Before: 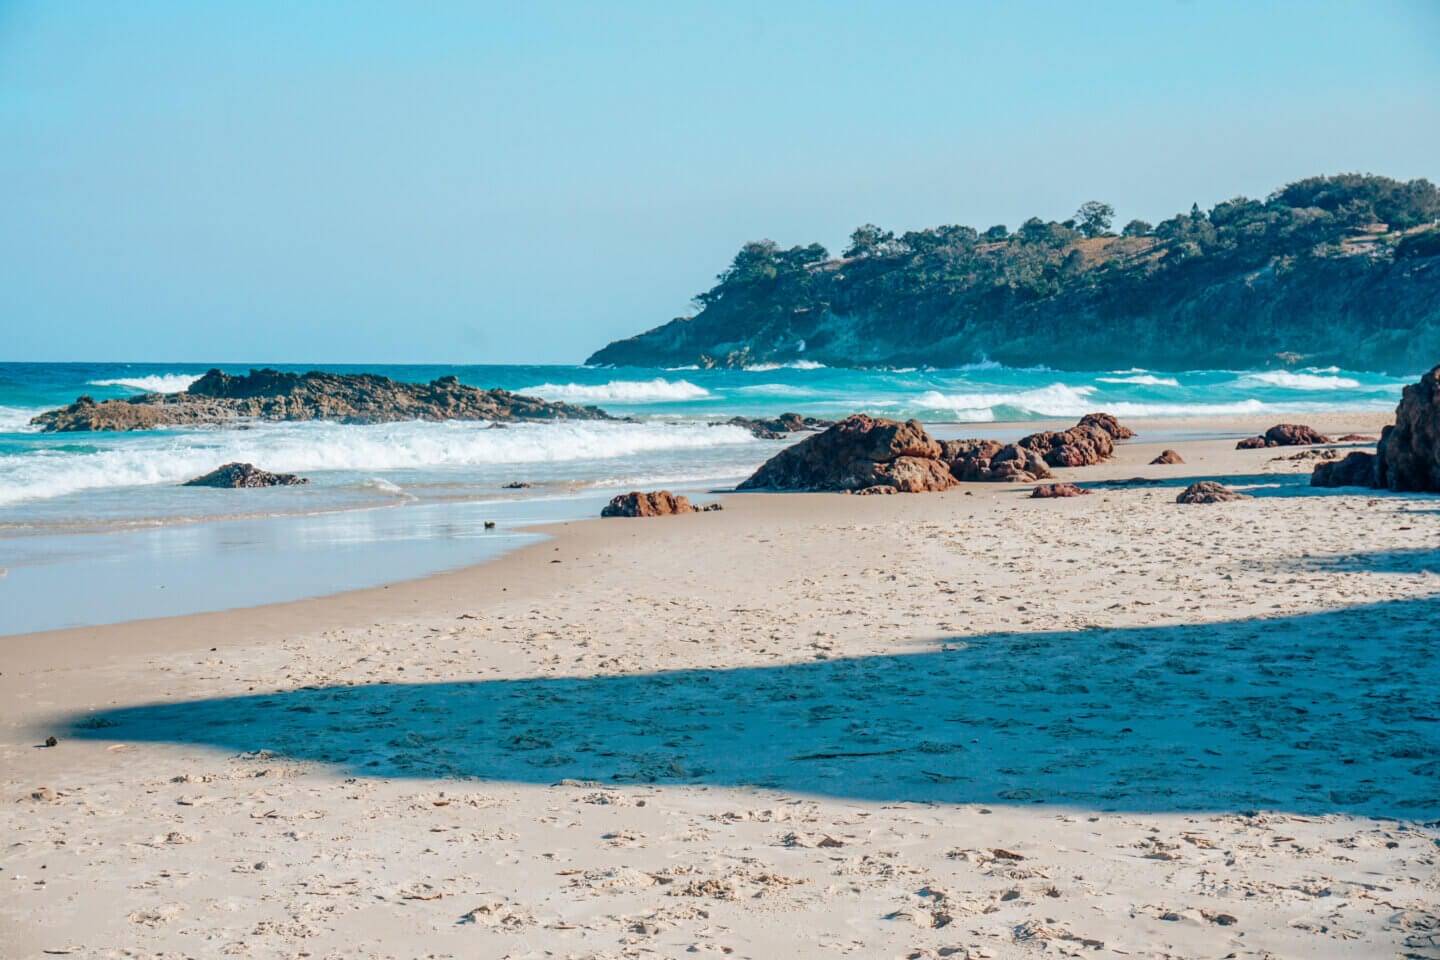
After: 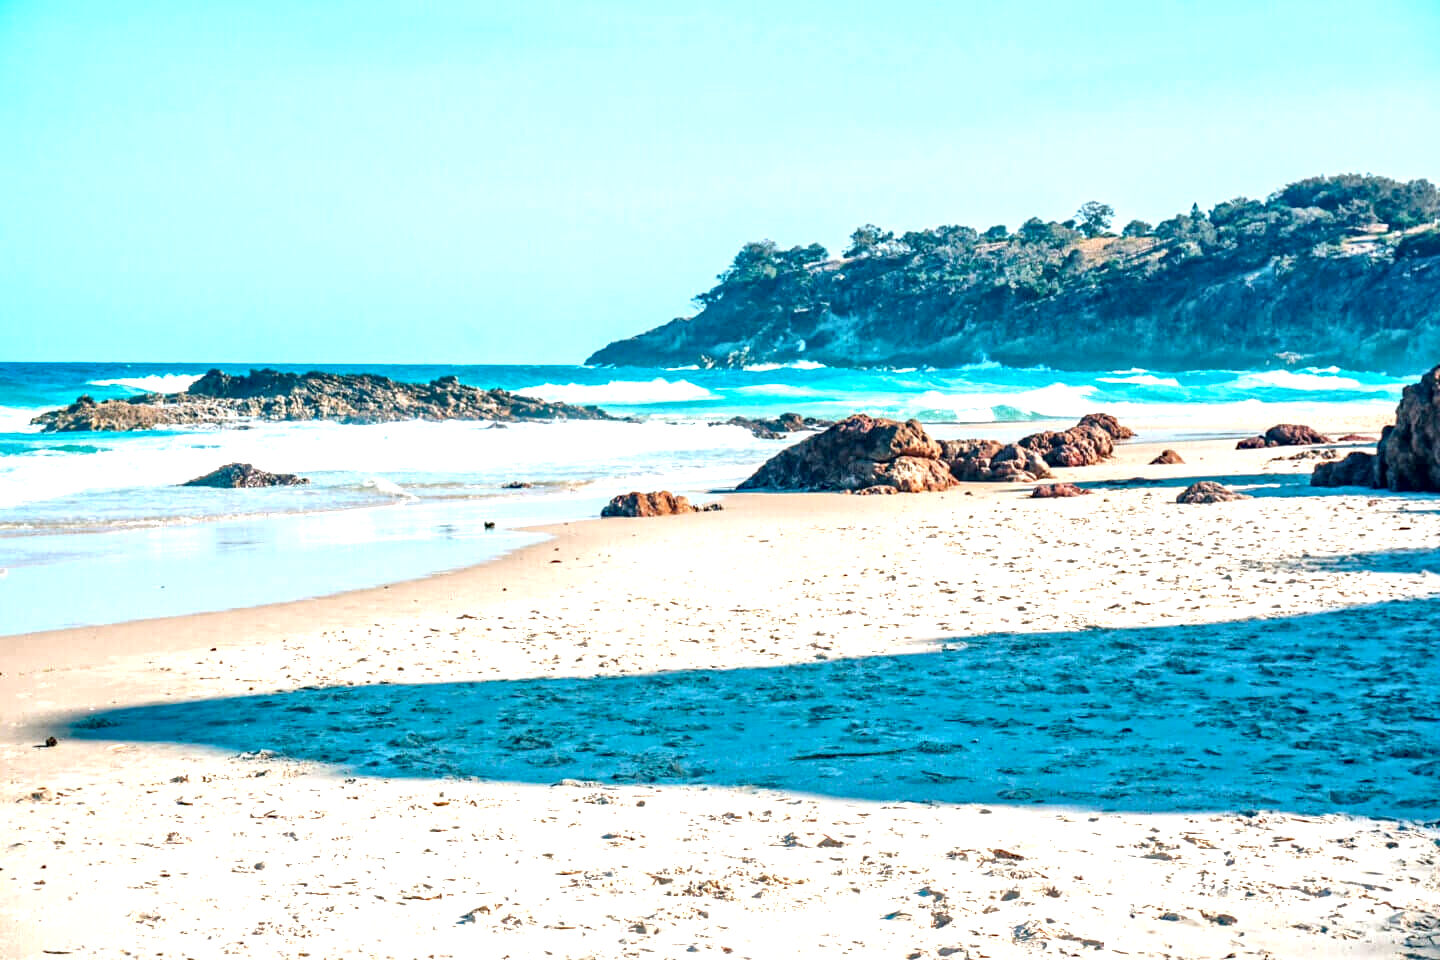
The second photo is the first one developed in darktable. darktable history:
local contrast: mode bilateral grid, contrast 20, coarseness 18, detail 164%, midtone range 0.2
haze removal: compatibility mode true, adaptive false
exposure: exposure 1.136 EV, compensate exposure bias true, compensate highlight preservation false
